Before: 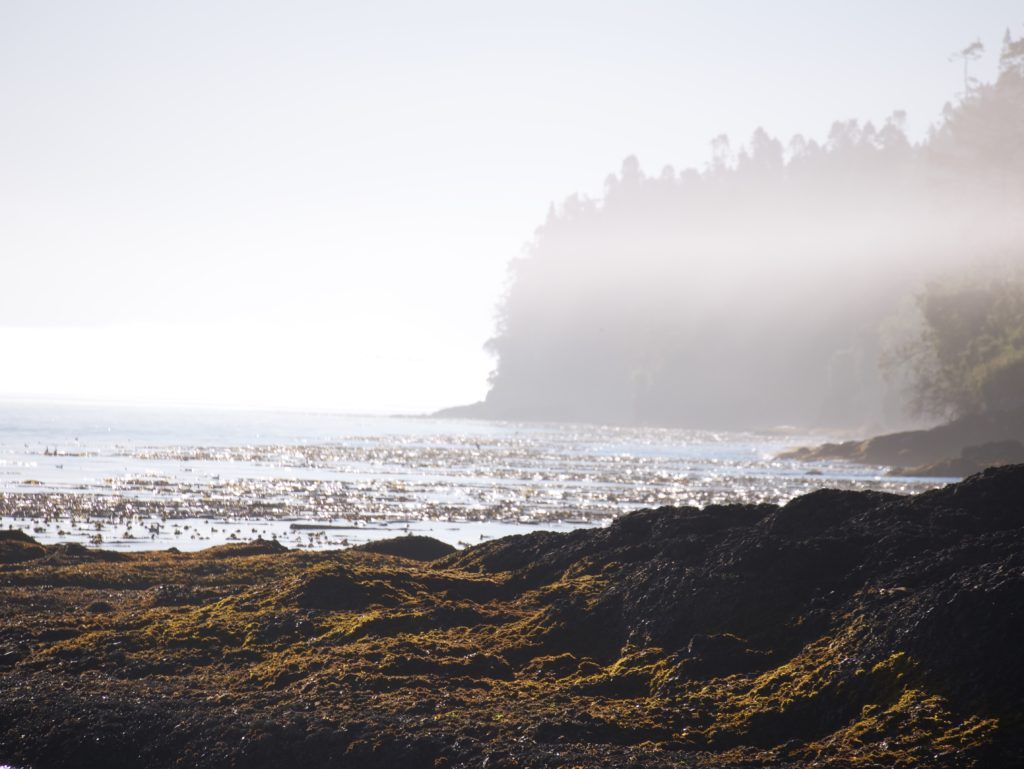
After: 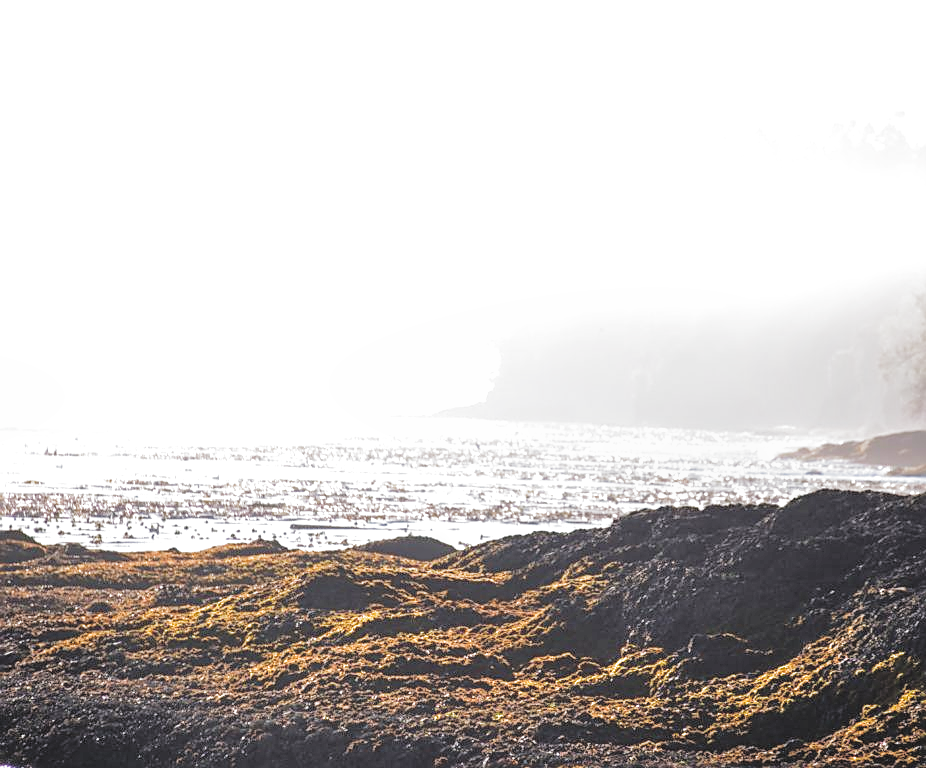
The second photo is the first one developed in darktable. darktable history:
crop: right 9.518%, bottom 0.036%
exposure: black level correction 0, exposure 0.596 EV, compensate exposure bias true, compensate highlight preservation false
local contrast: detail 130%
sharpen: on, module defaults
filmic rgb: black relative exposure -8 EV, white relative exposure 2.46 EV, hardness 6.31, add noise in highlights 0.002, preserve chrominance no, color science v3 (2019), use custom middle-gray values true, contrast in highlights soft
contrast brightness saturation: brightness 0.289
